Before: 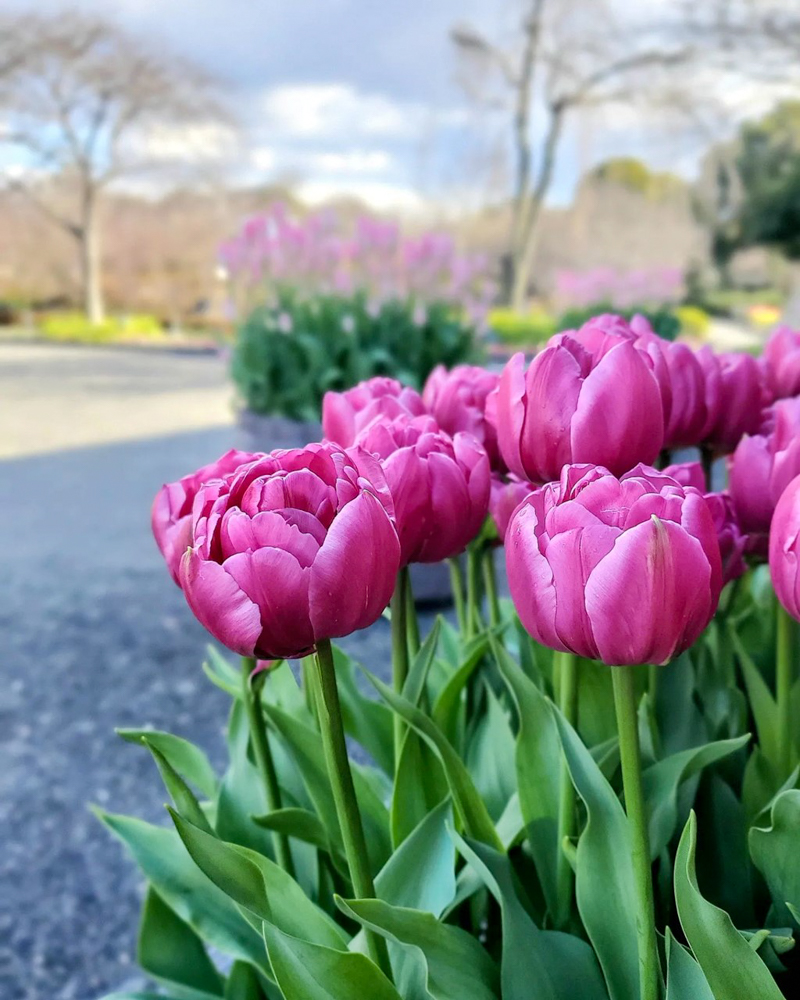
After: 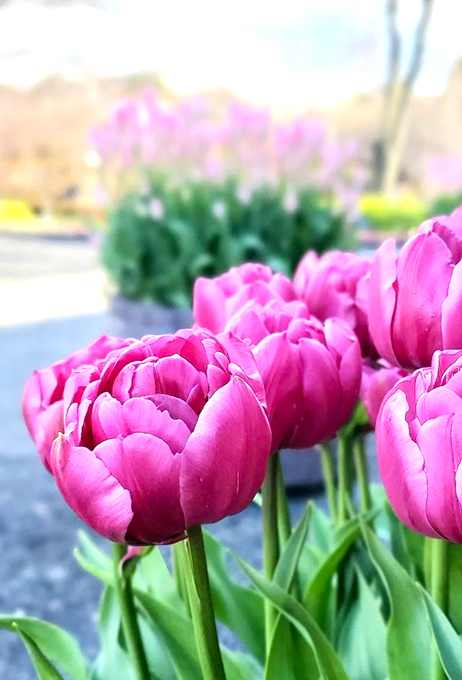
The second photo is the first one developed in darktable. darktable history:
contrast brightness saturation: contrast 0.076, saturation 0.016
crop: left 16.183%, top 11.454%, right 26.049%, bottom 20.459%
exposure: black level correction 0, exposure 0.697 EV, compensate highlight preservation false
